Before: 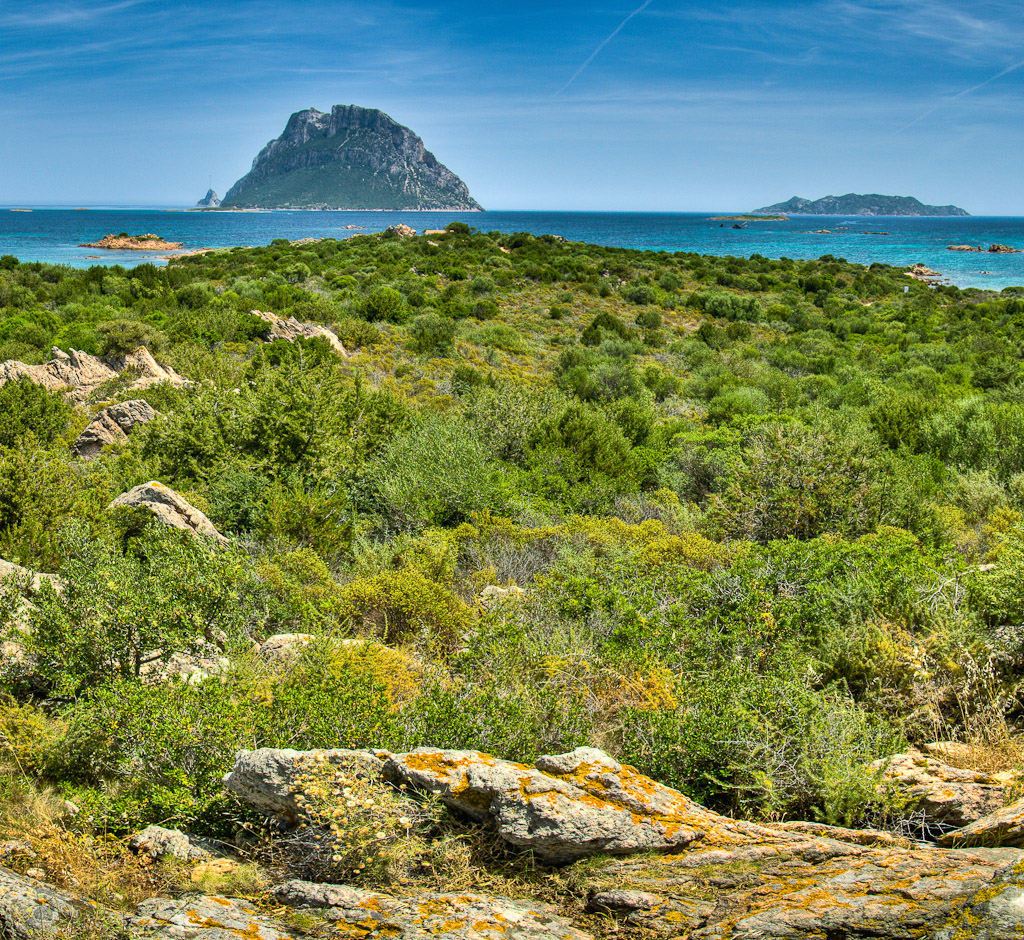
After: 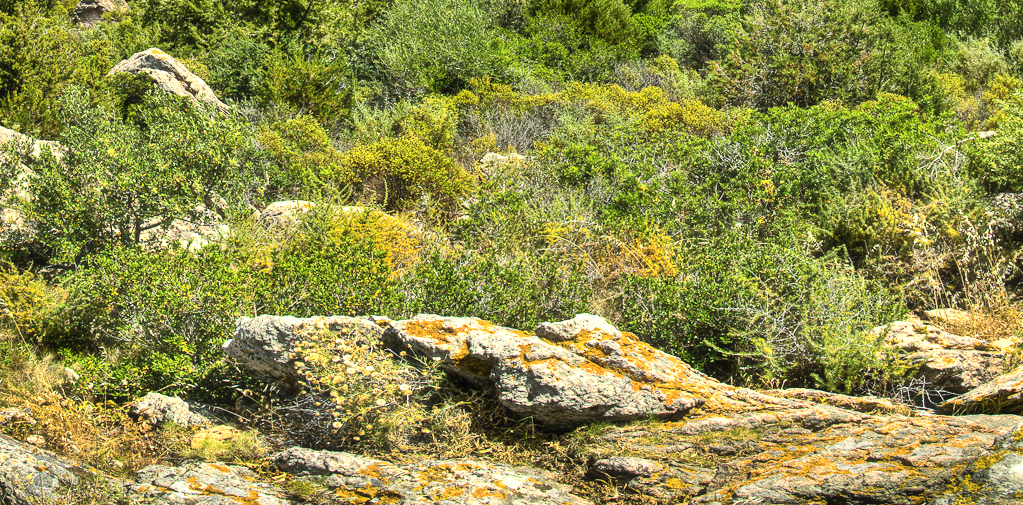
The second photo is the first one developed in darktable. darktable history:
haze removal: strength -0.05
crop and rotate: top 46.237%
tone equalizer: -8 EV -0.417 EV, -7 EV -0.389 EV, -6 EV -0.333 EV, -5 EV -0.222 EV, -3 EV 0.222 EV, -2 EV 0.333 EV, -1 EV 0.389 EV, +0 EV 0.417 EV, edges refinement/feathering 500, mask exposure compensation -1.57 EV, preserve details no
